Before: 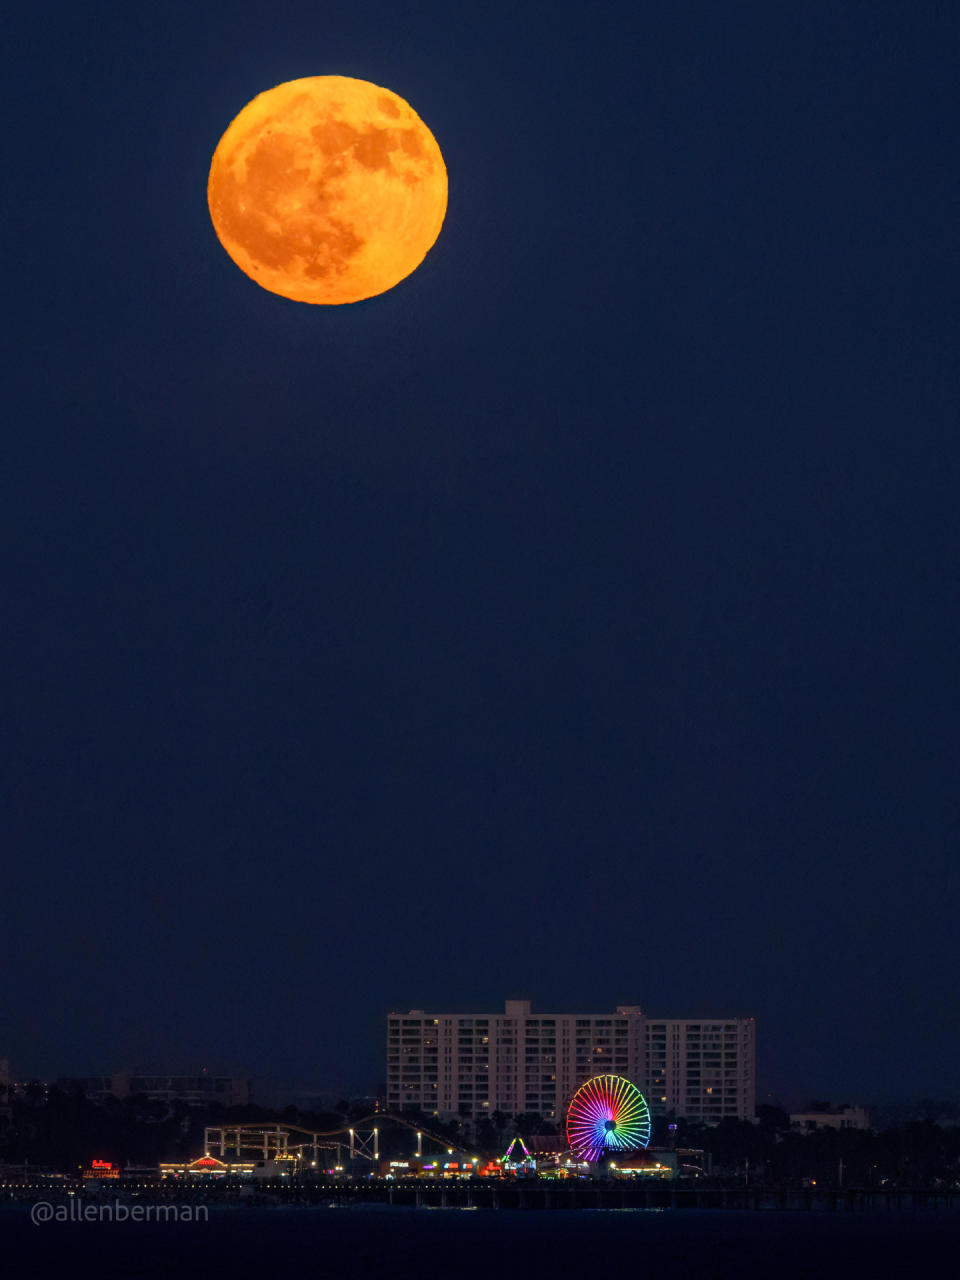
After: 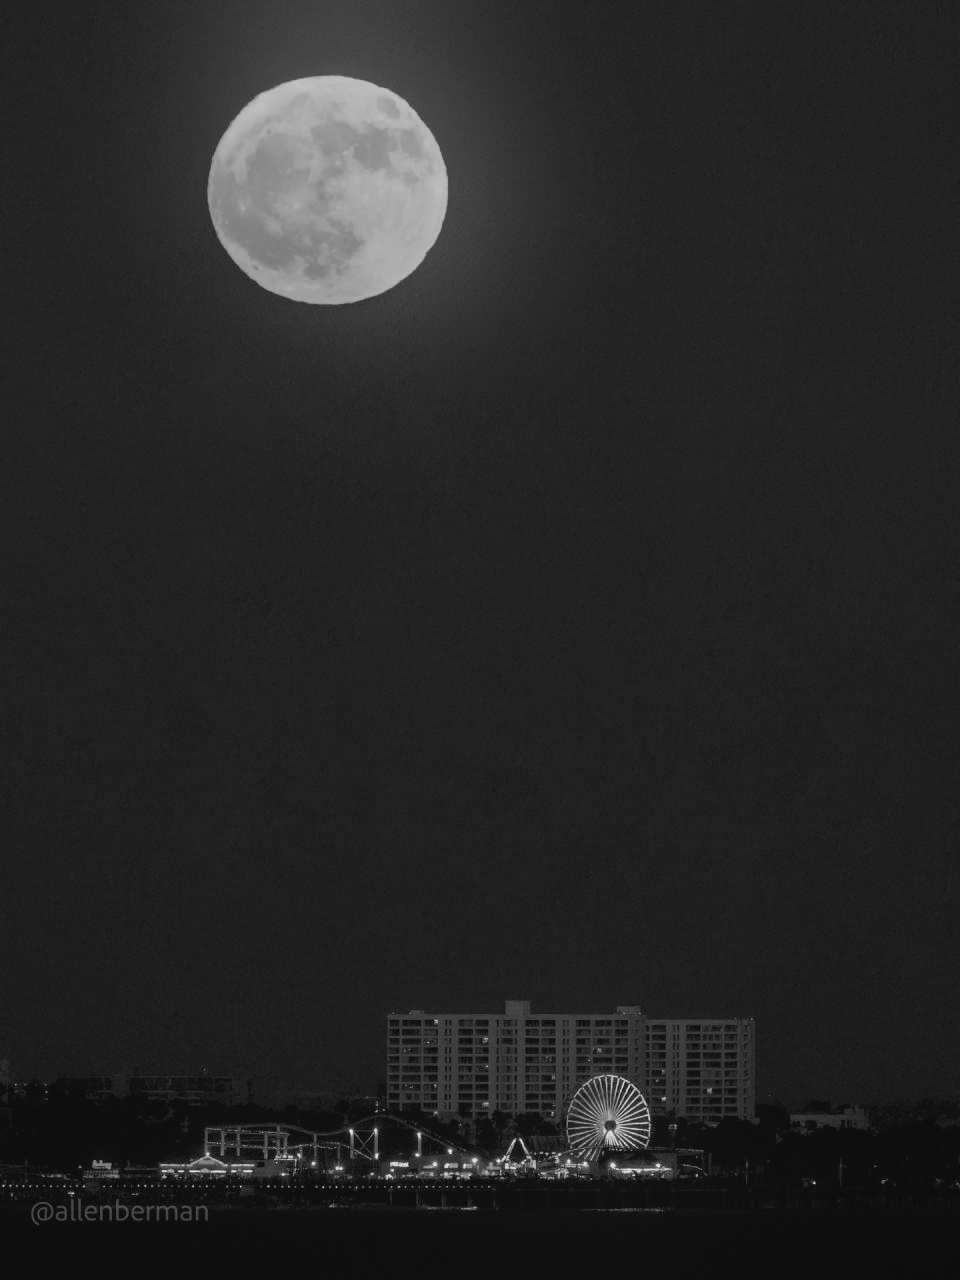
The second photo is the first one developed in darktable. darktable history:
bloom: on, module defaults
color balance: lift [1, 1.011, 0.999, 0.989], gamma [1.109, 1.045, 1.039, 0.955], gain [0.917, 0.936, 0.952, 1.064], contrast 2.32%, contrast fulcrum 19%, output saturation 101%
monochrome: a 14.95, b -89.96
